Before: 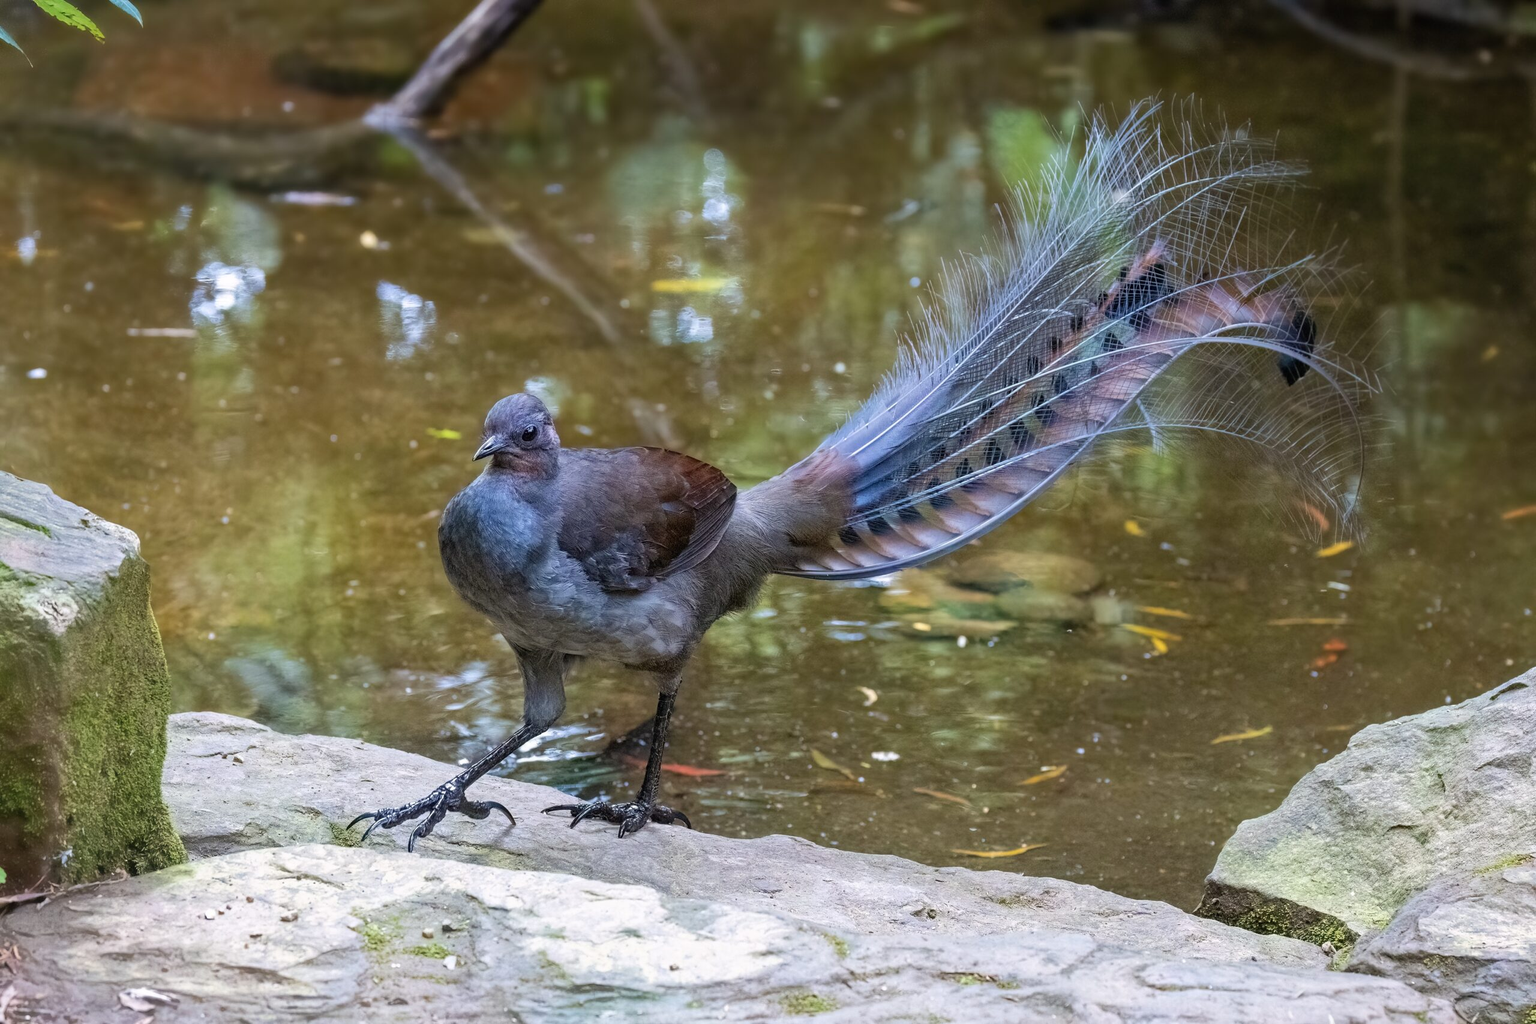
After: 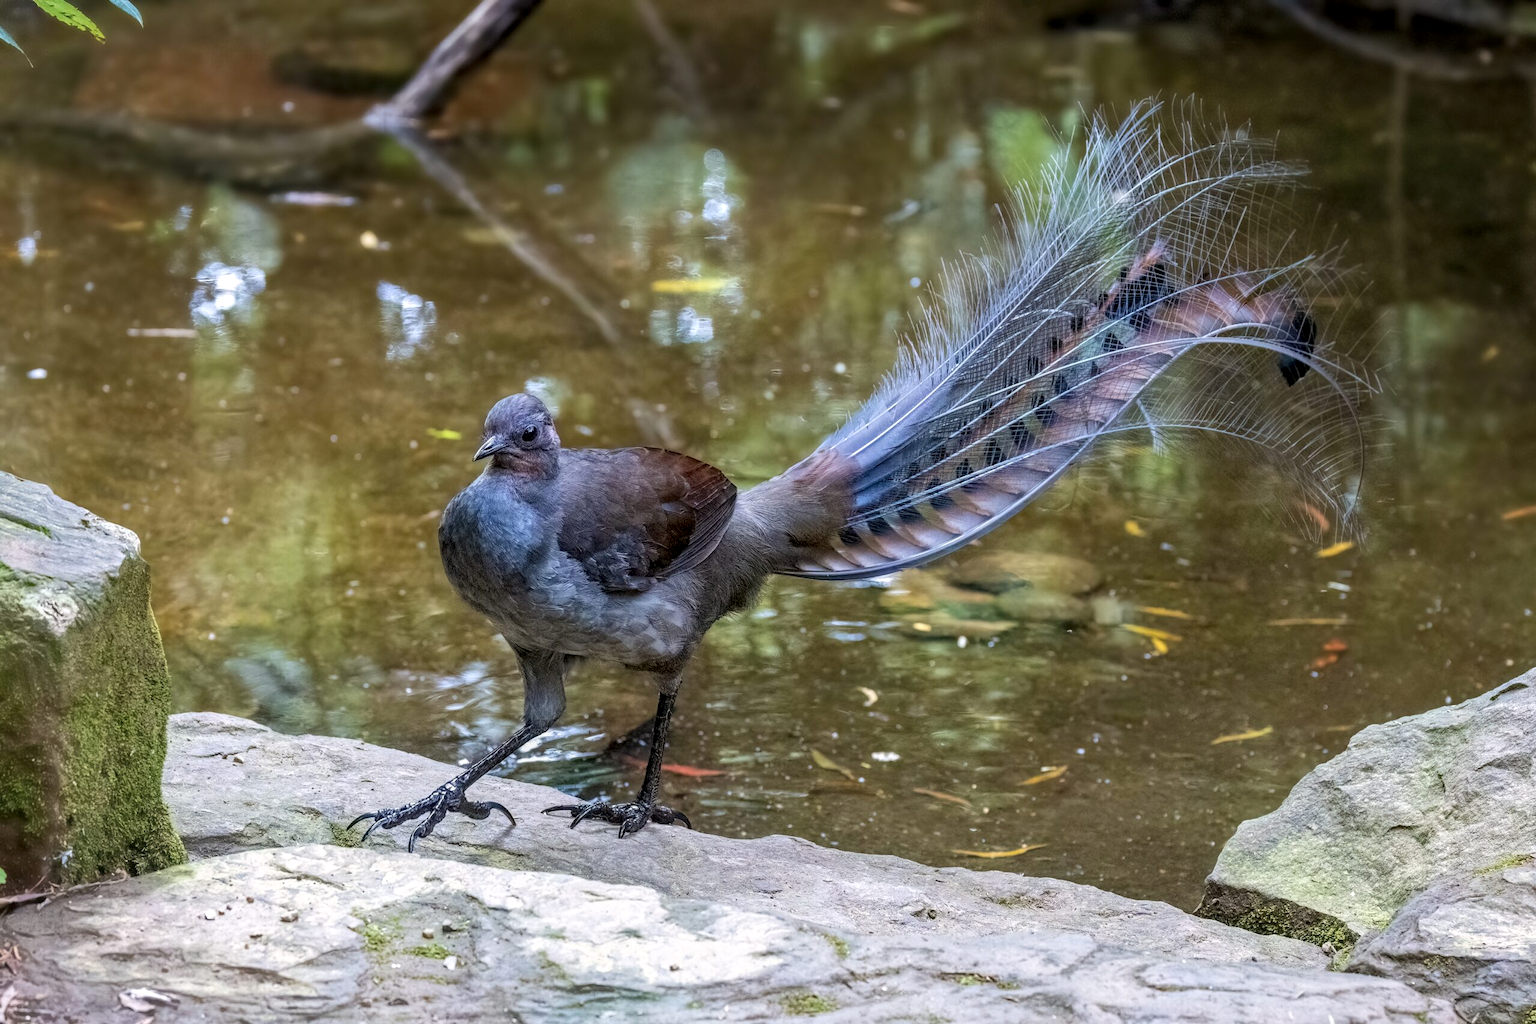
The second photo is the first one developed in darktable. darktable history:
local contrast: detail 130%
exposure: exposure -0.071 EV, compensate highlight preservation false
